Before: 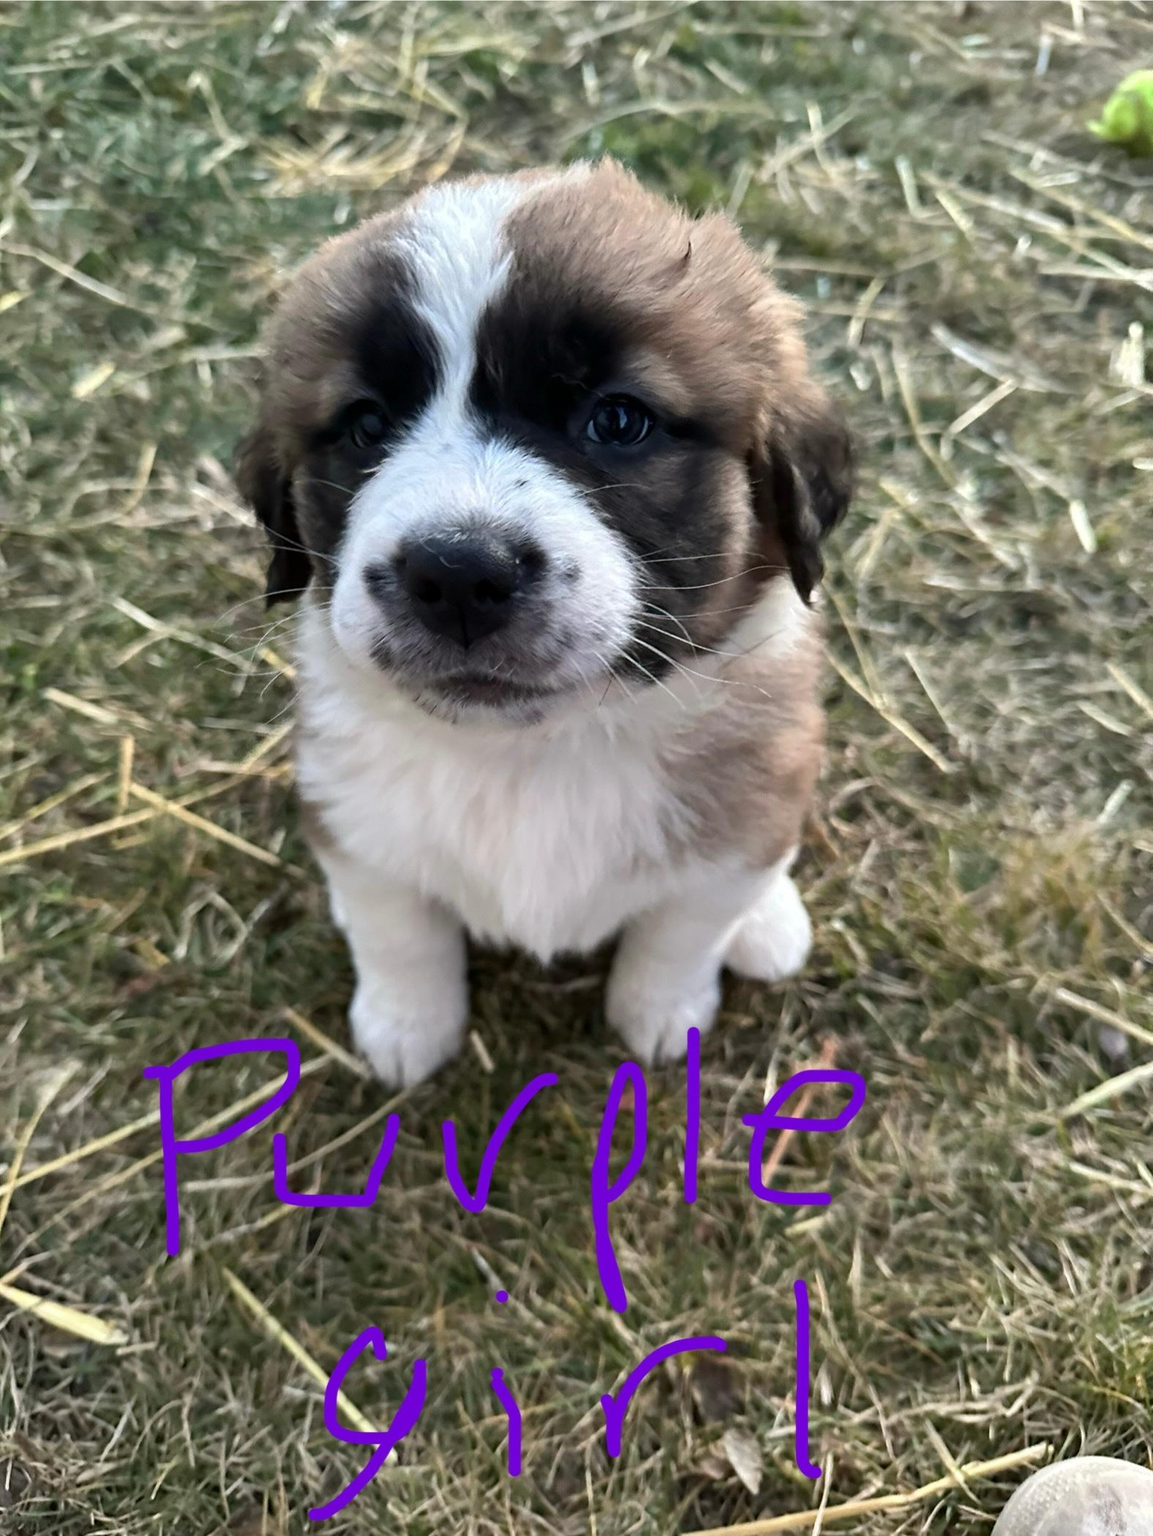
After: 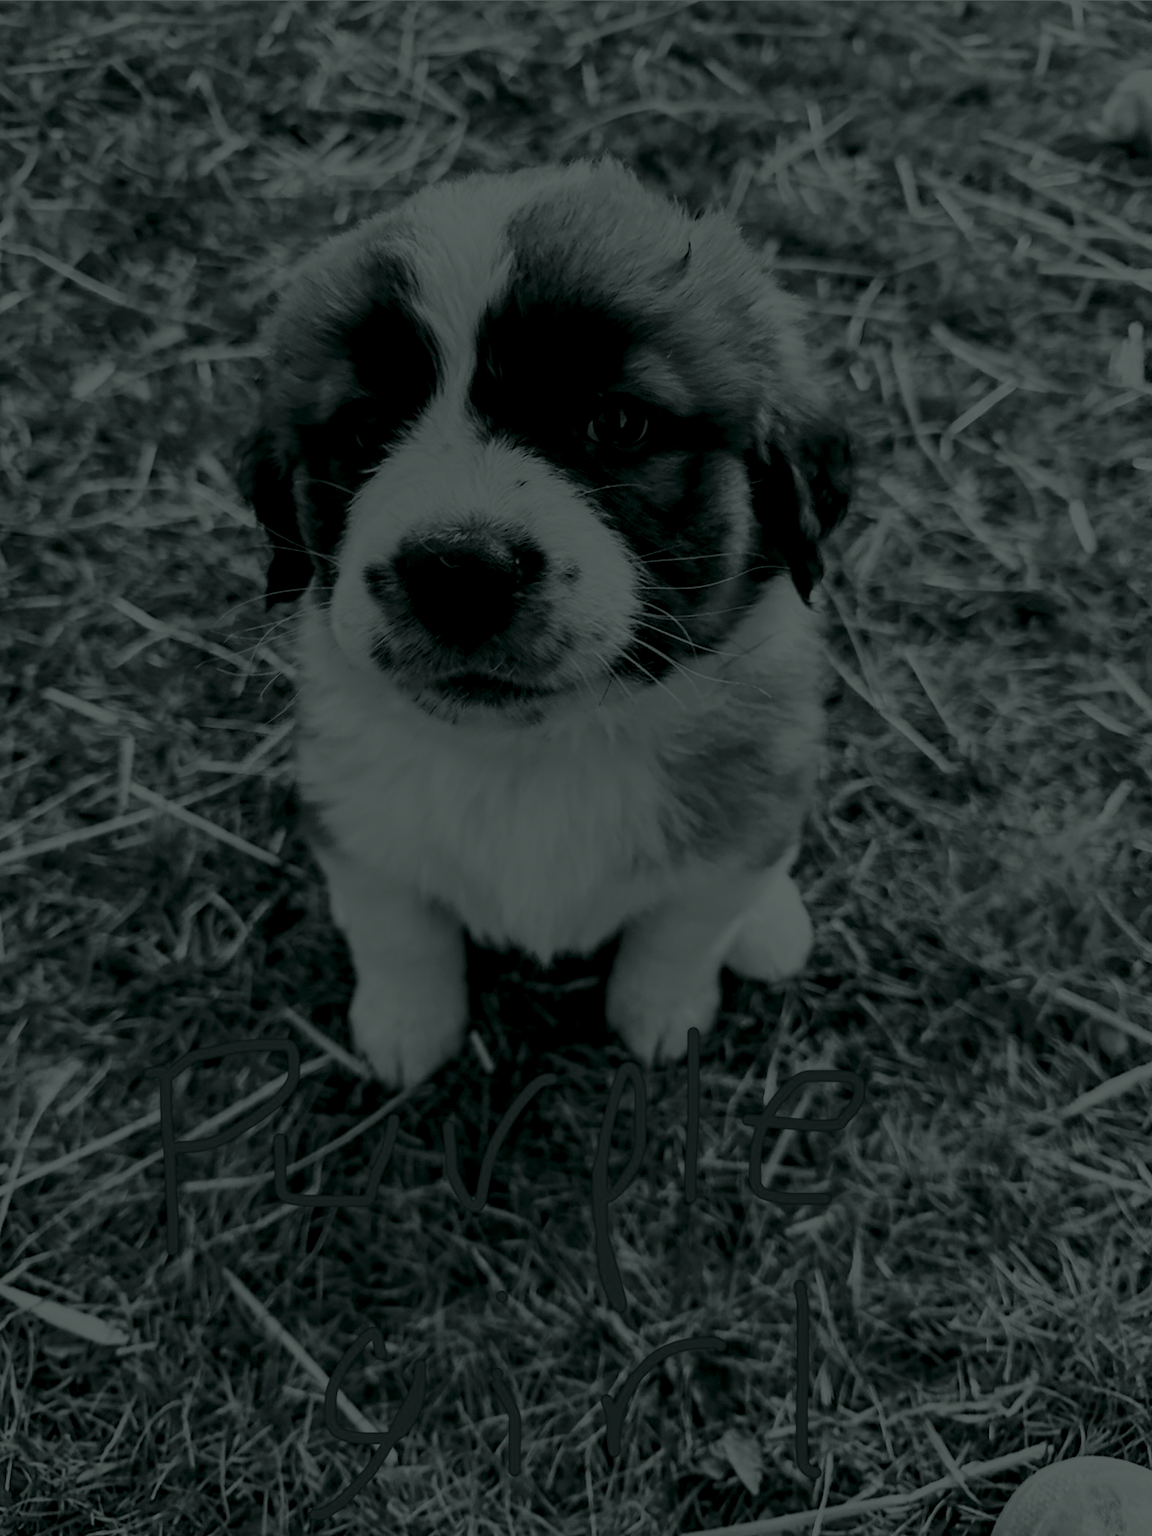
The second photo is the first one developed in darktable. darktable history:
exposure: compensate highlight preservation false
local contrast: on, module defaults
contrast brightness saturation: contrast 0.24, brightness 0.26, saturation 0.39
white balance: red 0.974, blue 1.044
colorize: hue 90°, saturation 19%, lightness 1.59%, version 1
